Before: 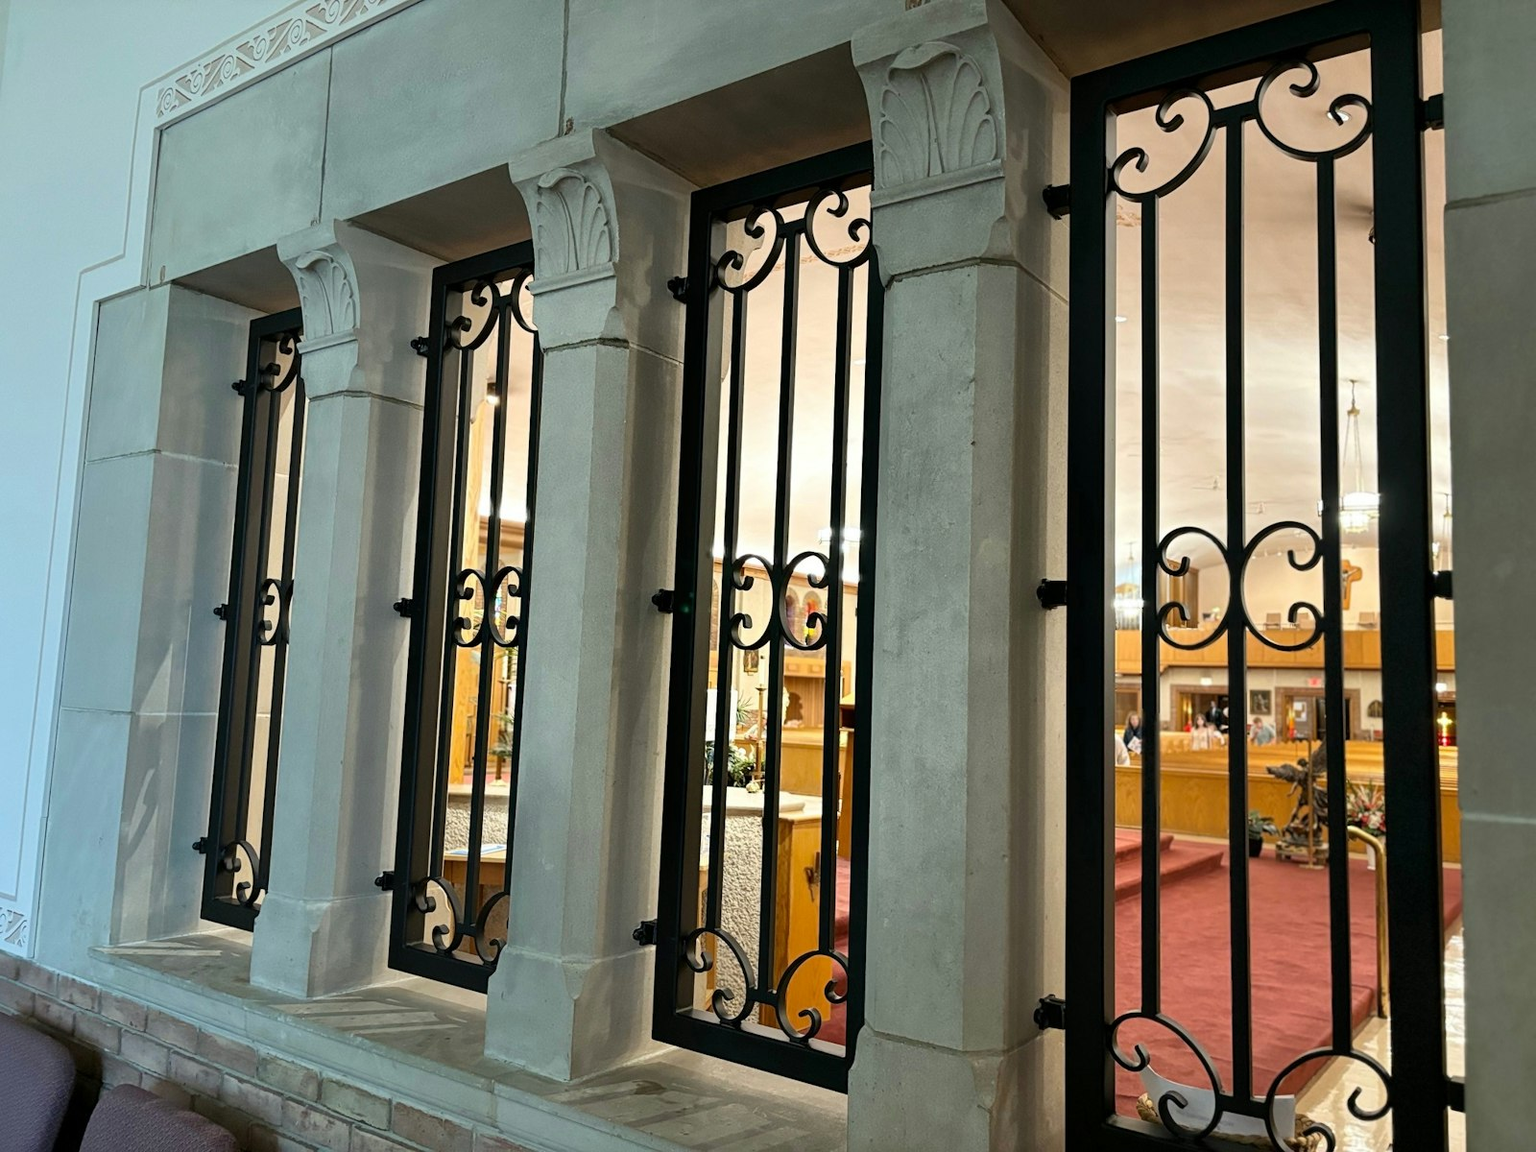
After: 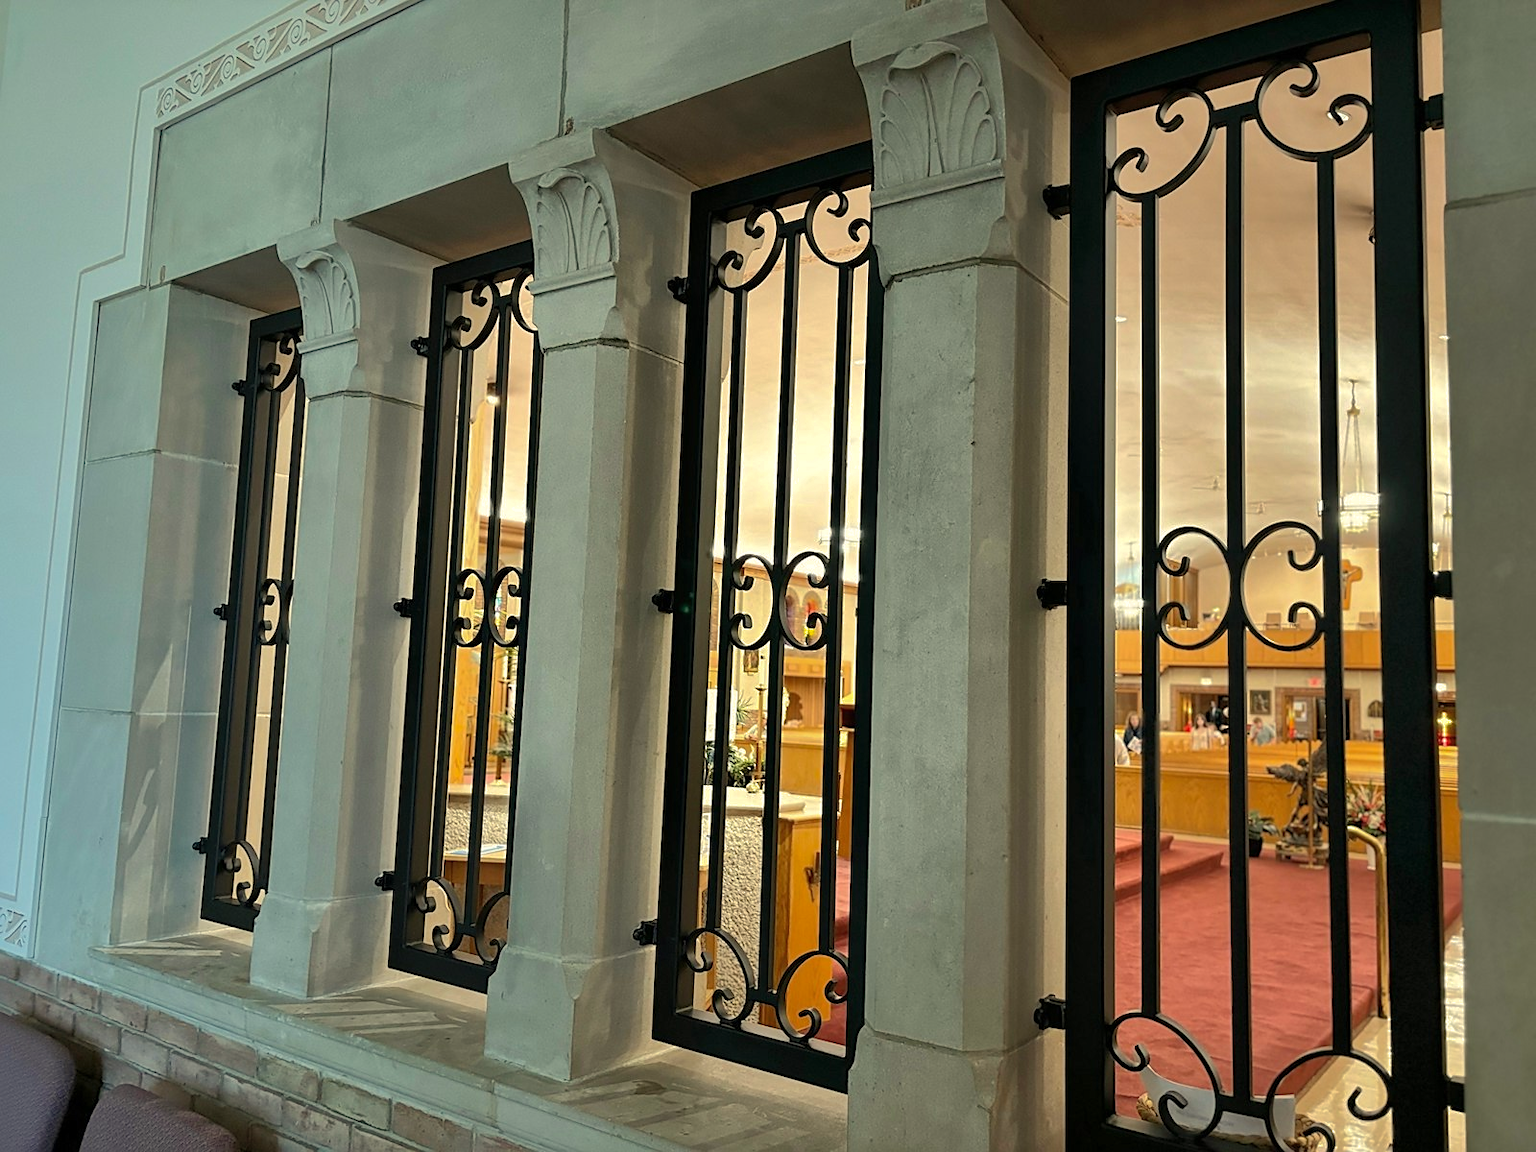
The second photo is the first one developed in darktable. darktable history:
white balance: red 1.029, blue 0.92
shadows and highlights: shadows 40, highlights -60
sharpen: radius 1.458, amount 0.398, threshold 1.271
